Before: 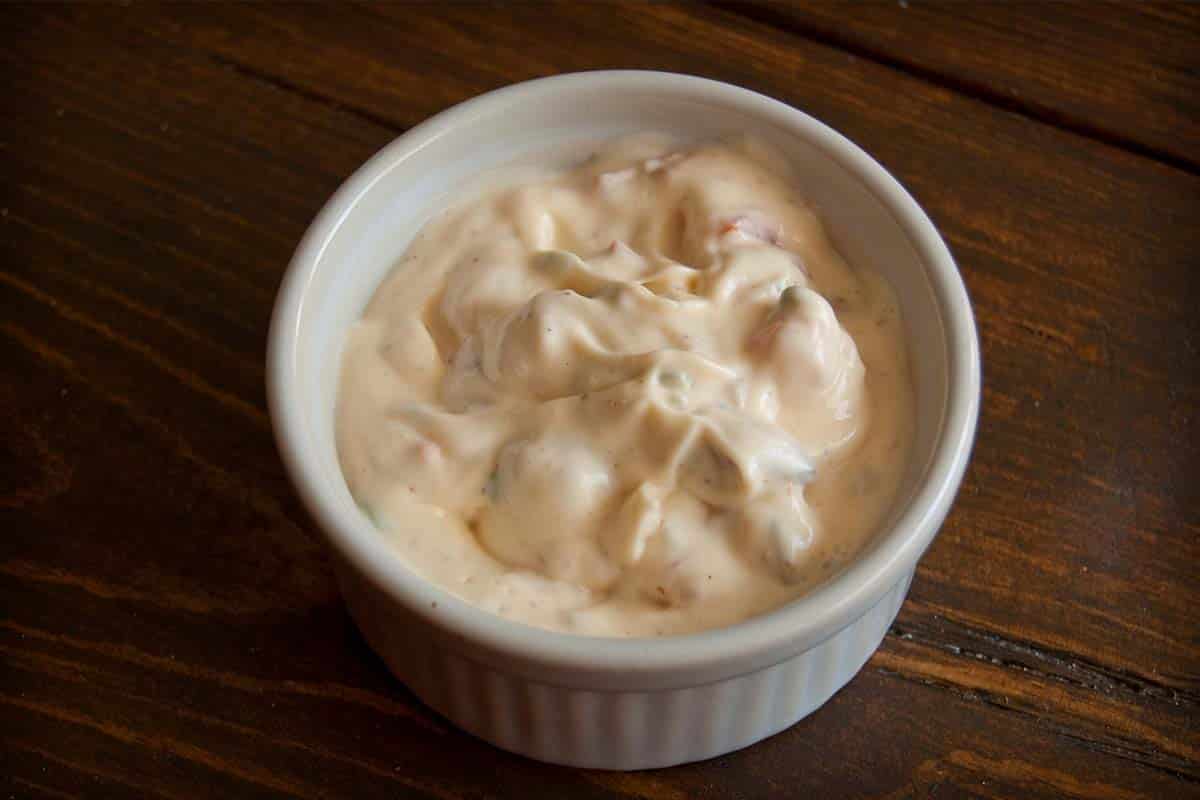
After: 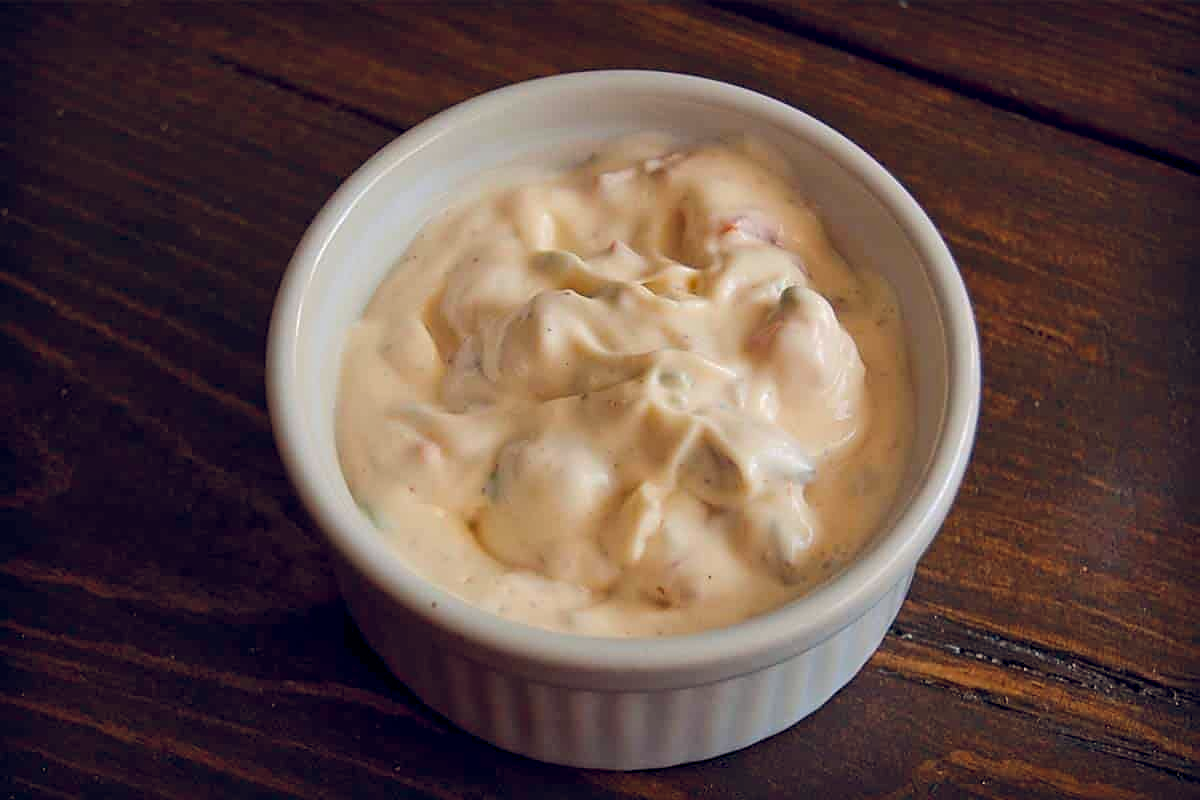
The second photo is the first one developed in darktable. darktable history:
local contrast: mode bilateral grid, contrast 20, coarseness 50, detail 120%, midtone range 0.2
sharpen: on, module defaults
base curve: curves: ch0 [(0, 0) (0.235, 0.266) (0.503, 0.496) (0.786, 0.72) (1, 1)]
color balance rgb: shadows lift › hue 87.51°, highlights gain › chroma 0.68%, highlights gain › hue 55.1°, global offset › chroma 0.13%, global offset › hue 253.66°, linear chroma grading › global chroma 0.5%, perceptual saturation grading › global saturation 16.38%
